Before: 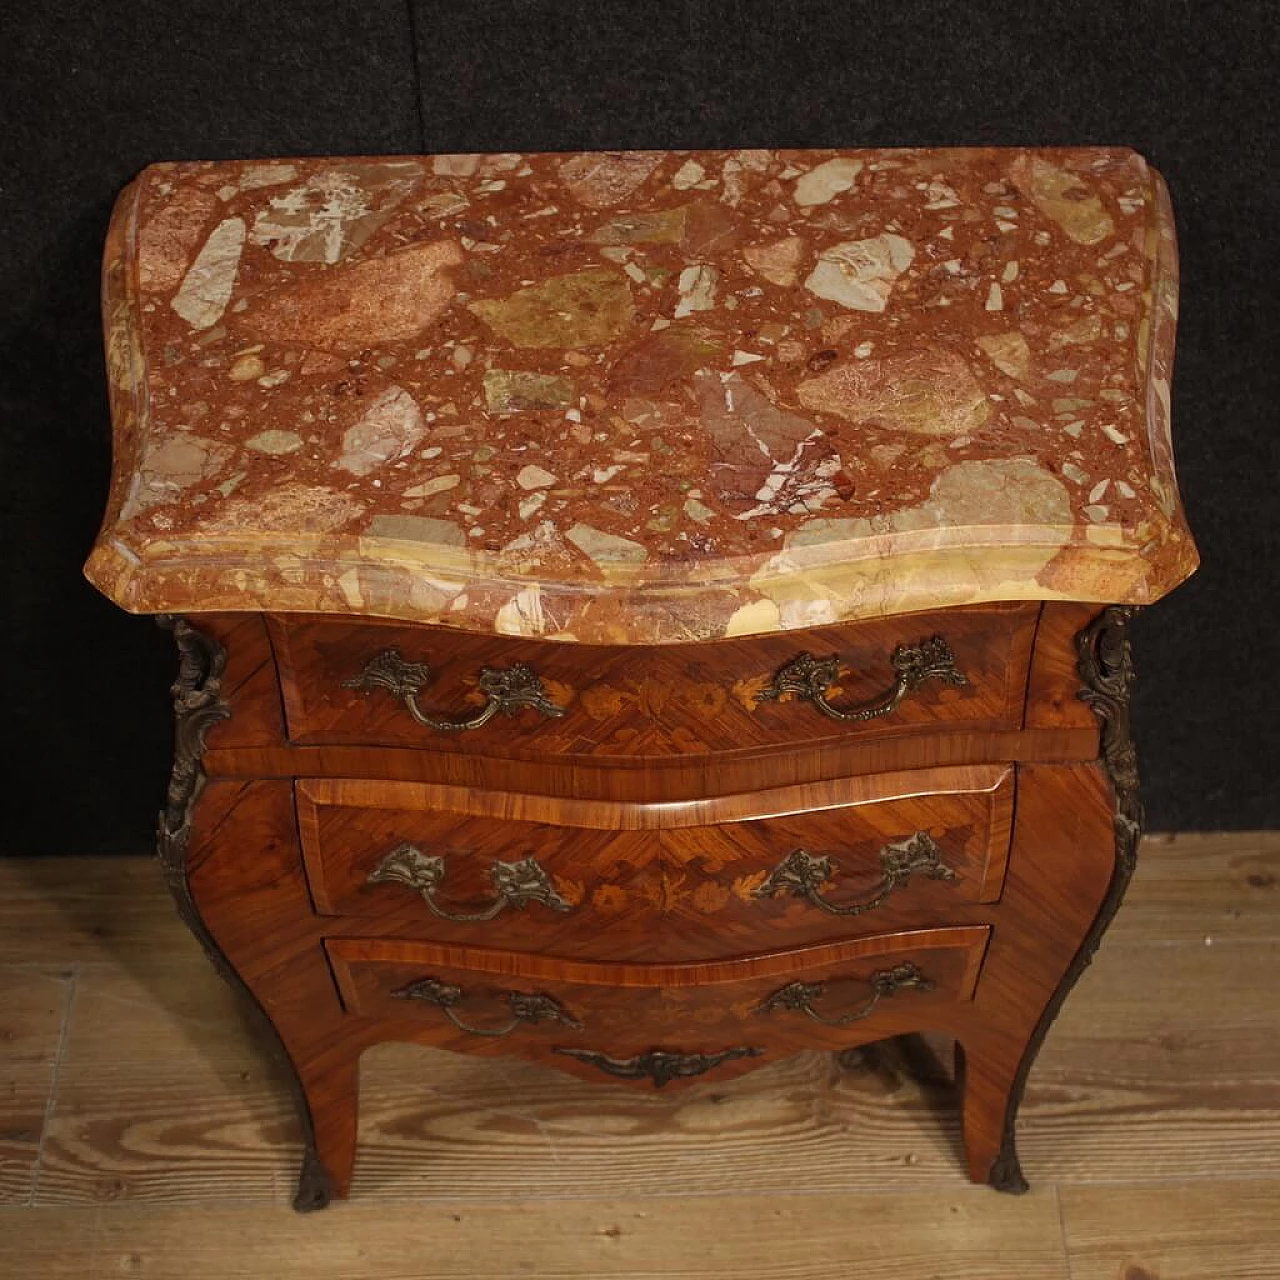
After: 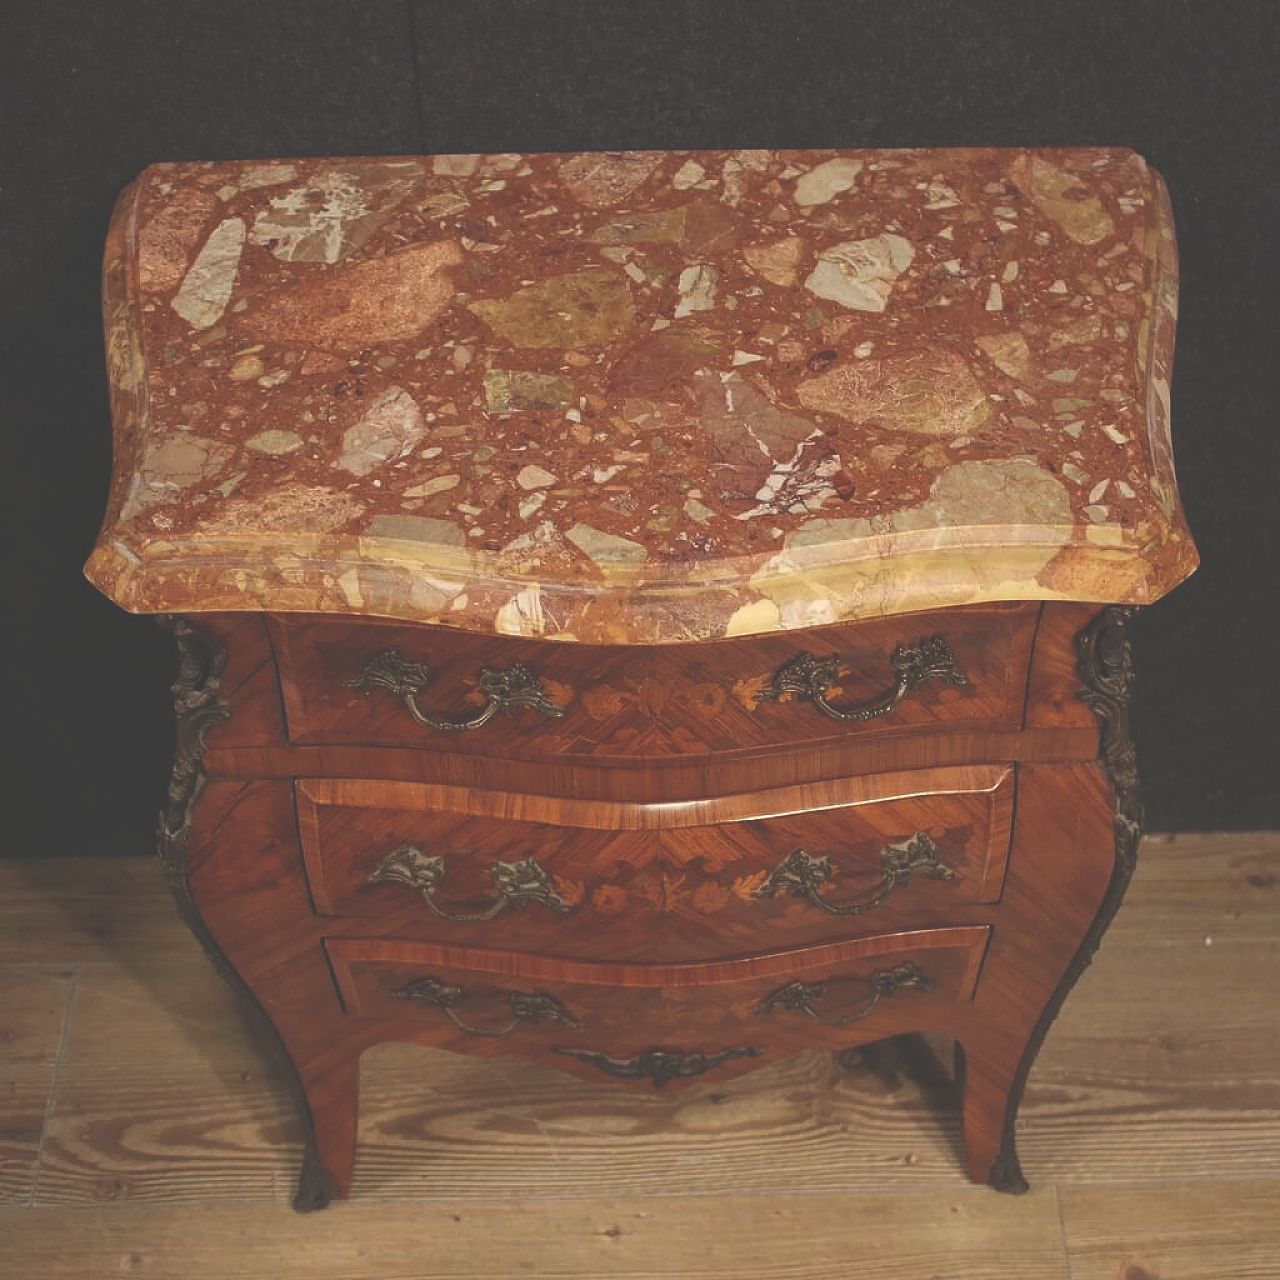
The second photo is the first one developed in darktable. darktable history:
exposure: black level correction -0.041, exposure 0.063 EV, compensate highlight preservation false
